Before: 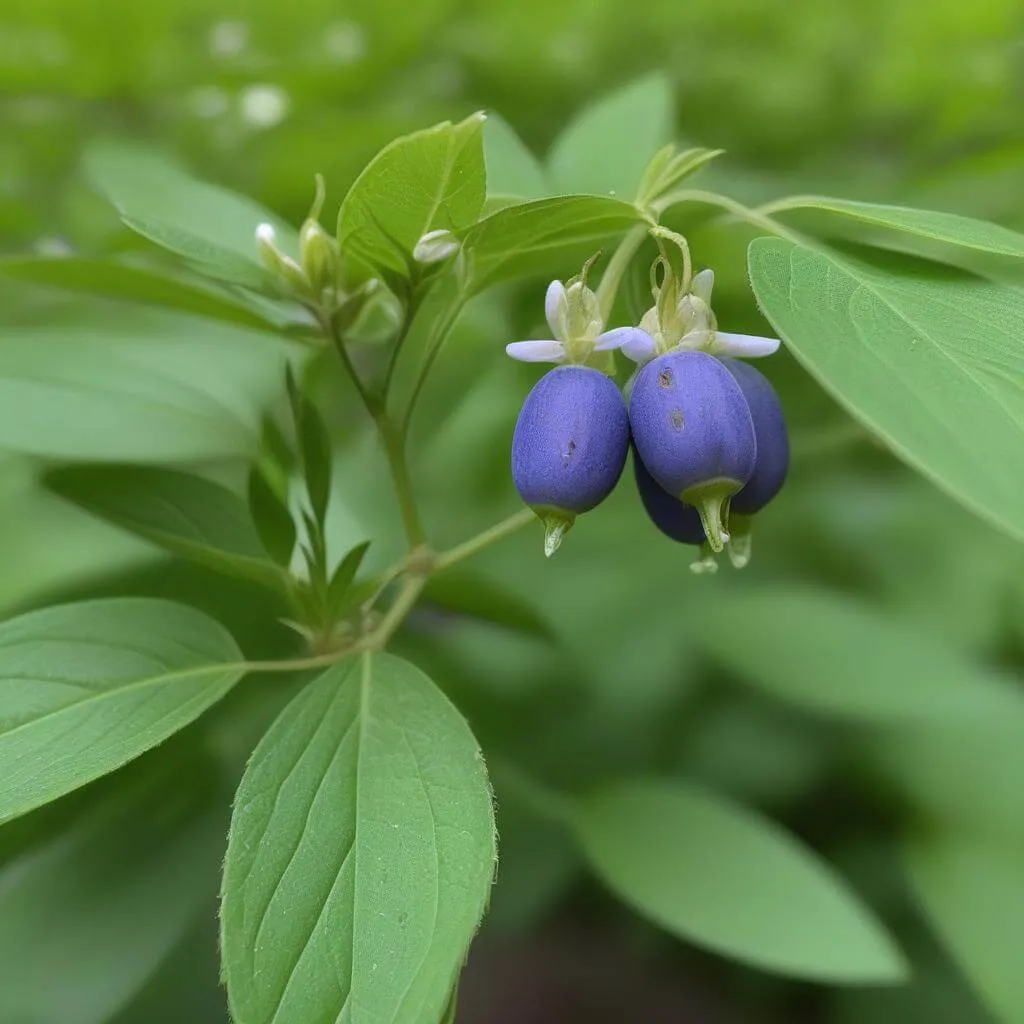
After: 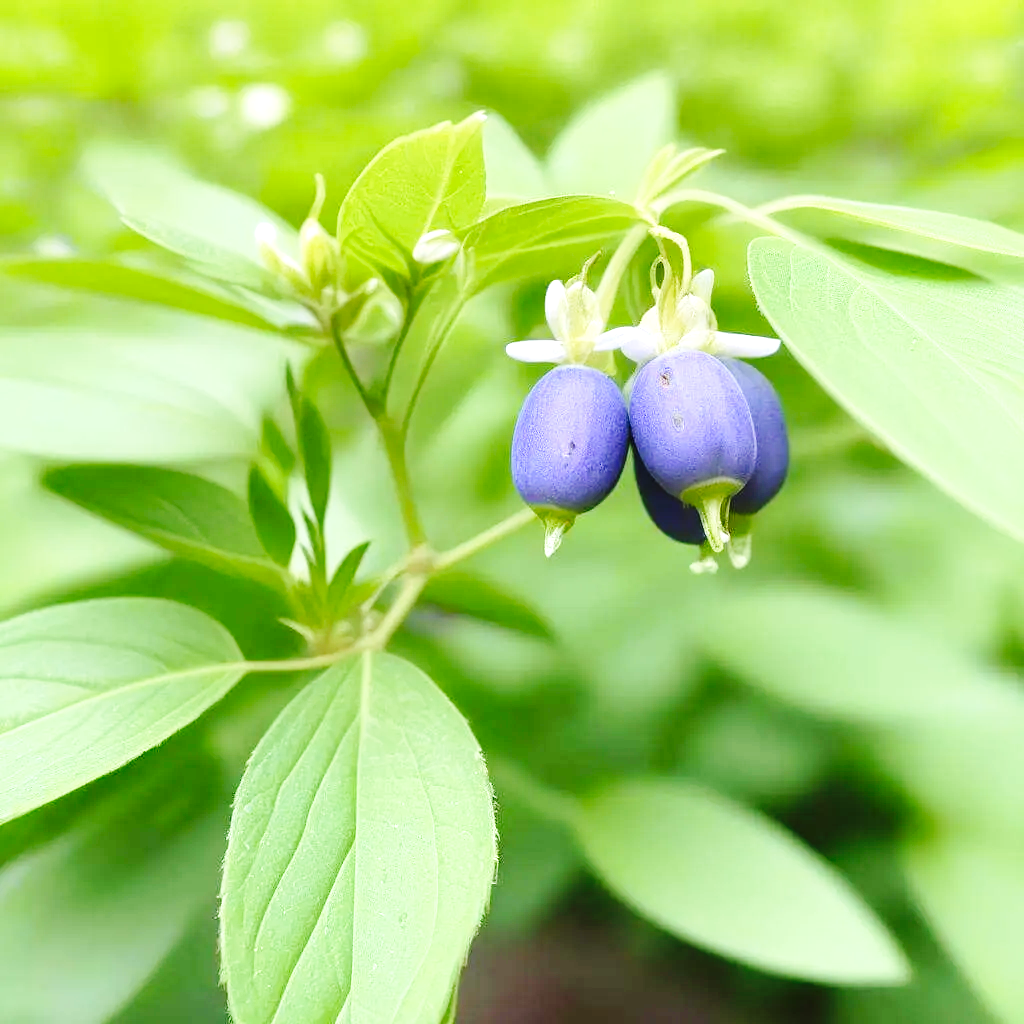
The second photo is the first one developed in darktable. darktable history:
base curve: curves: ch0 [(0, 0) (0.036, 0.025) (0.121, 0.166) (0.206, 0.329) (0.605, 0.79) (1, 1)], preserve colors none
exposure: black level correction 0, exposure 1.2 EV, compensate highlight preservation false
